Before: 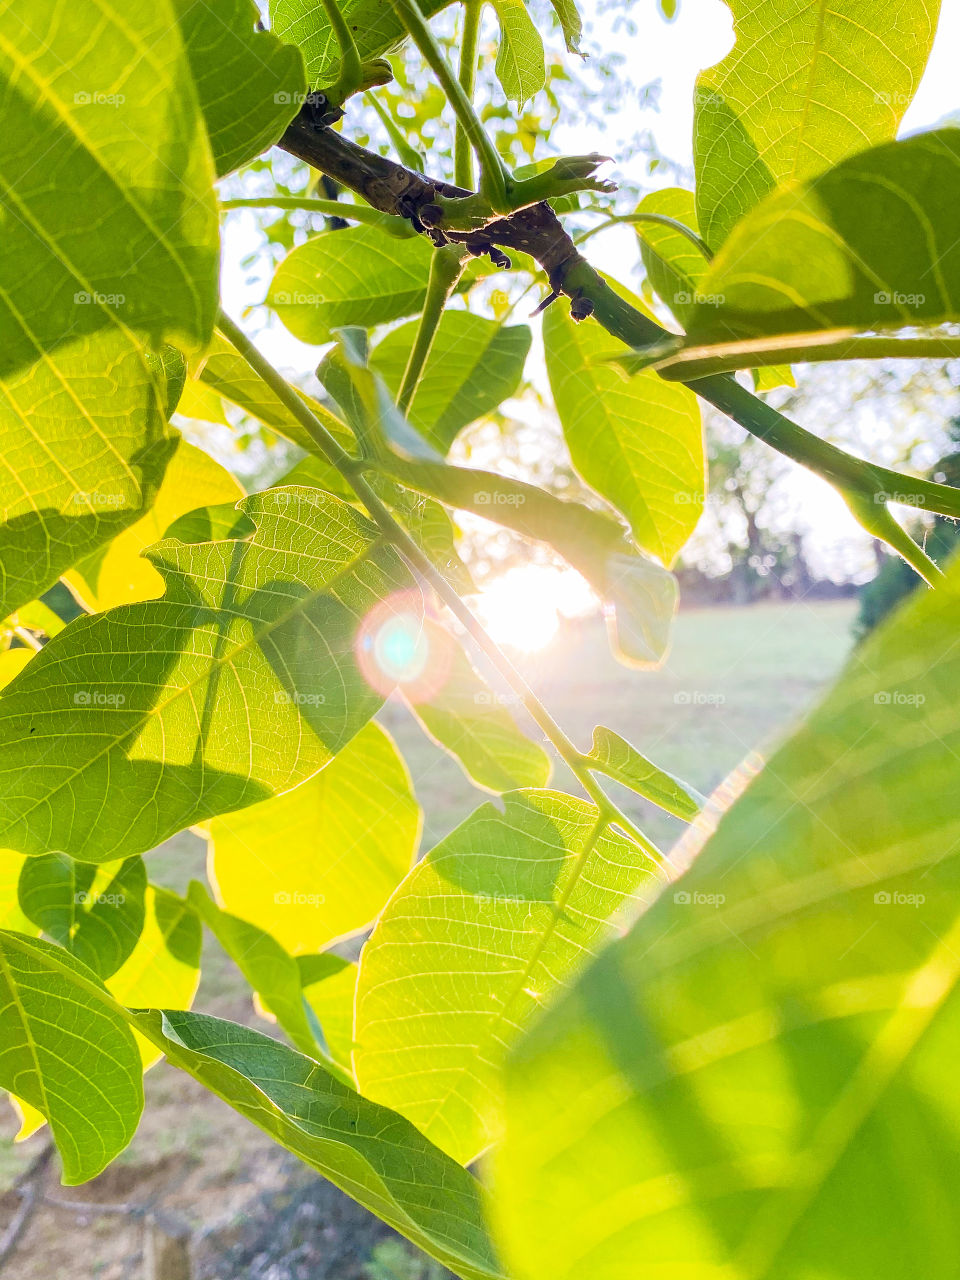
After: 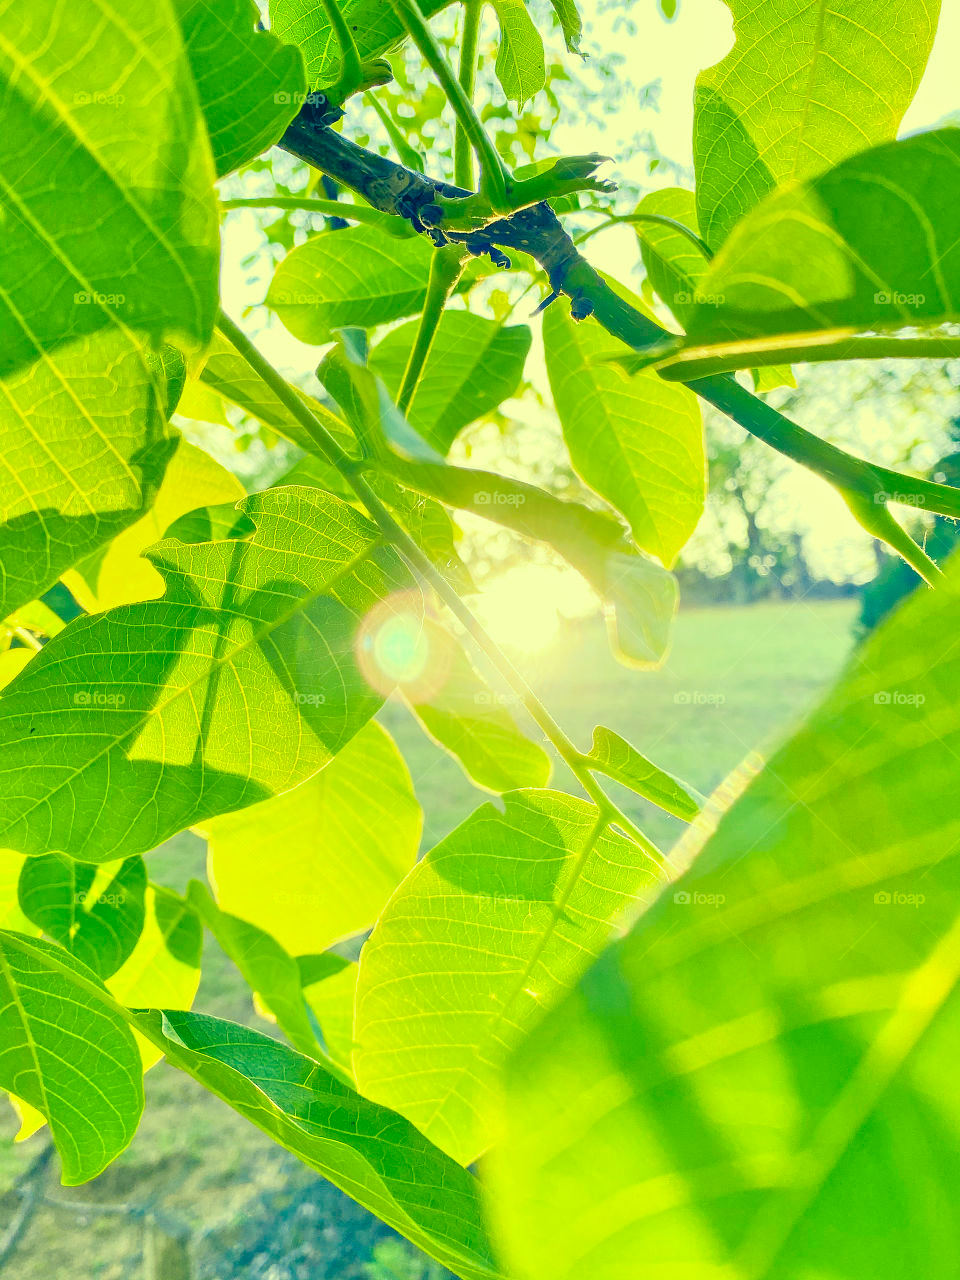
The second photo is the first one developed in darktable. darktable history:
color correction: highlights a* -15.58, highlights b* 40, shadows a* -40, shadows b* -26.18
tone equalizer: -7 EV 0.15 EV, -6 EV 0.6 EV, -5 EV 1.15 EV, -4 EV 1.33 EV, -3 EV 1.15 EV, -2 EV 0.6 EV, -1 EV 0.15 EV, mask exposure compensation -0.5 EV
